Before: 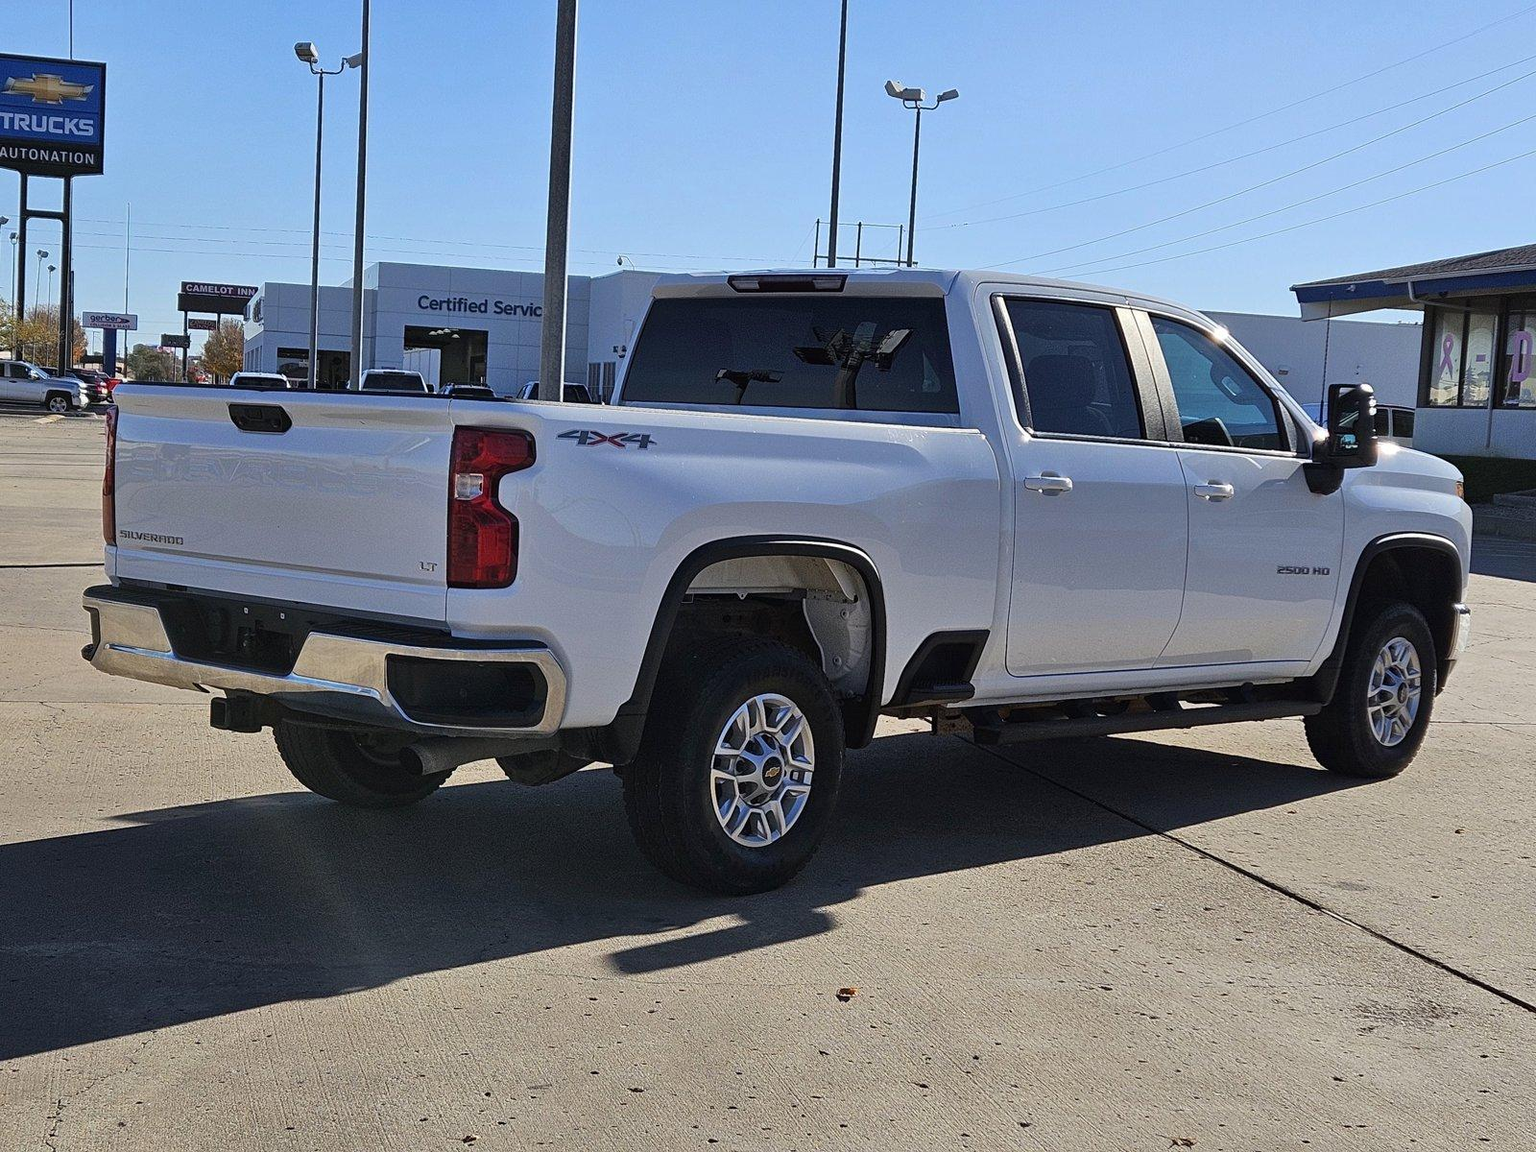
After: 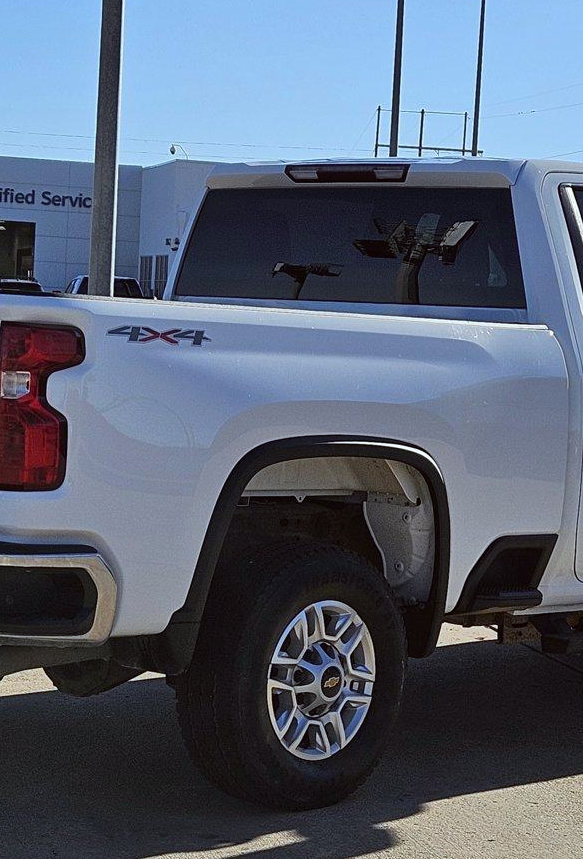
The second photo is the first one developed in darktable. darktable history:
color correction: highlights a* -2.92, highlights b* -2.31, shadows a* 2.2, shadows b* 2.71
crop and rotate: left 29.625%, top 10.214%, right 33.936%, bottom 18.125%
